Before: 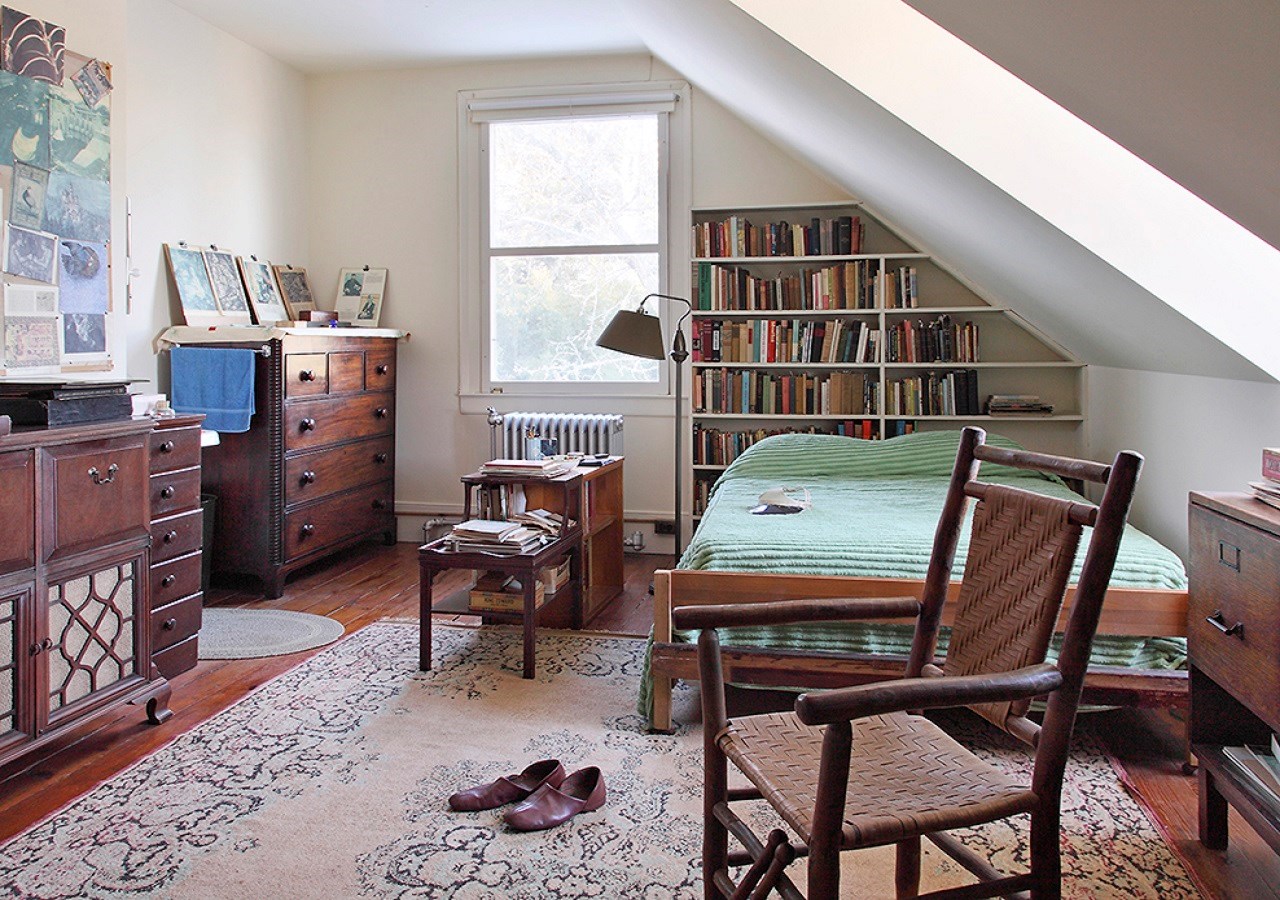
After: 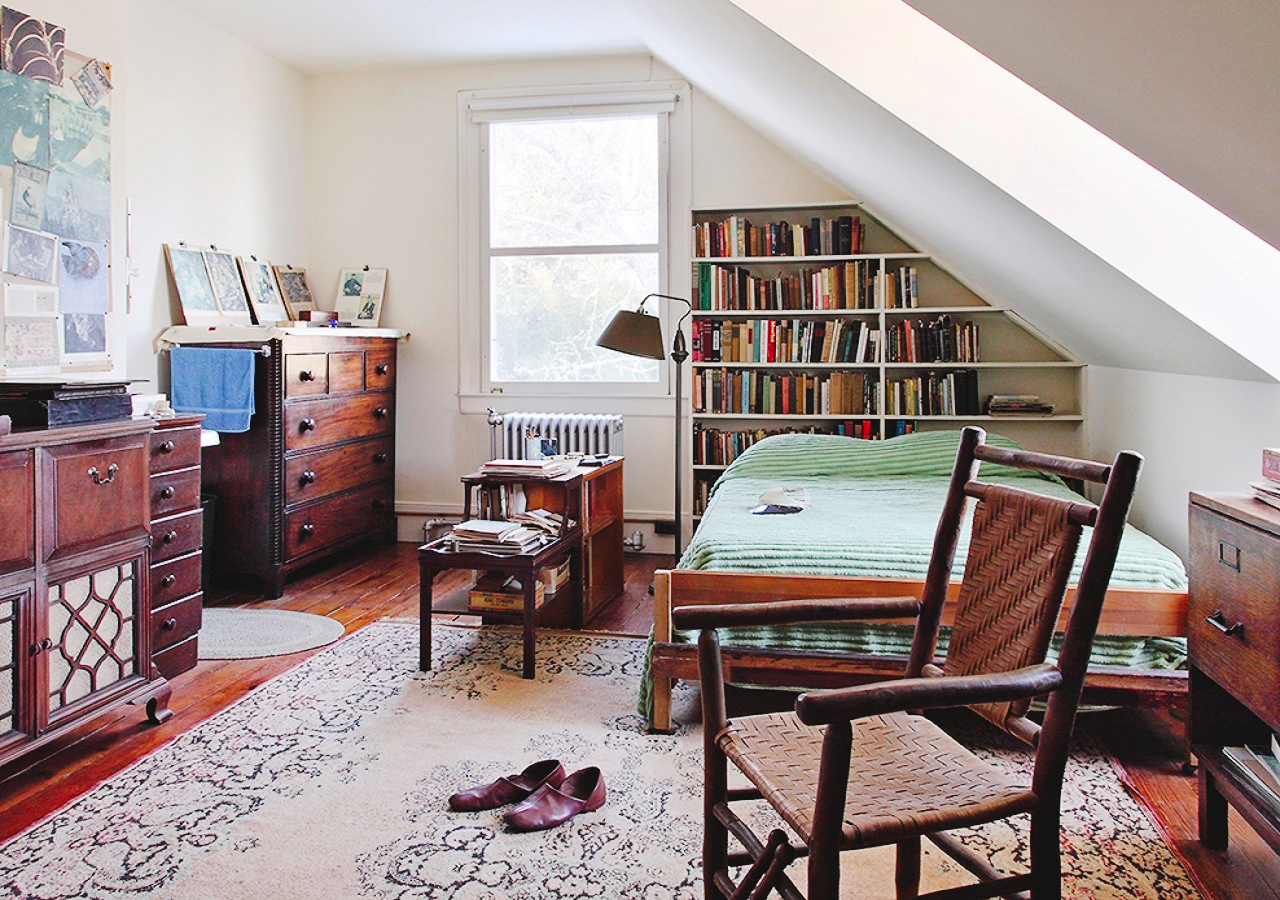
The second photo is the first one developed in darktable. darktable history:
tone curve: curves: ch0 [(0, 0) (0.003, 0.054) (0.011, 0.057) (0.025, 0.056) (0.044, 0.062) (0.069, 0.071) (0.1, 0.088) (0.136, 0.111) (0.177, 0.146) (0.224, 0.19) (0.277, 0.261) (0.335, 0.363) (0.399, 0.458) (0.468, 0.562) (0.543, 0.653) (0.623, 0.725) (0.709, 0.801) (0.801, 0.853) (0.898, 0.915) (1, 1)], preserve colors none
